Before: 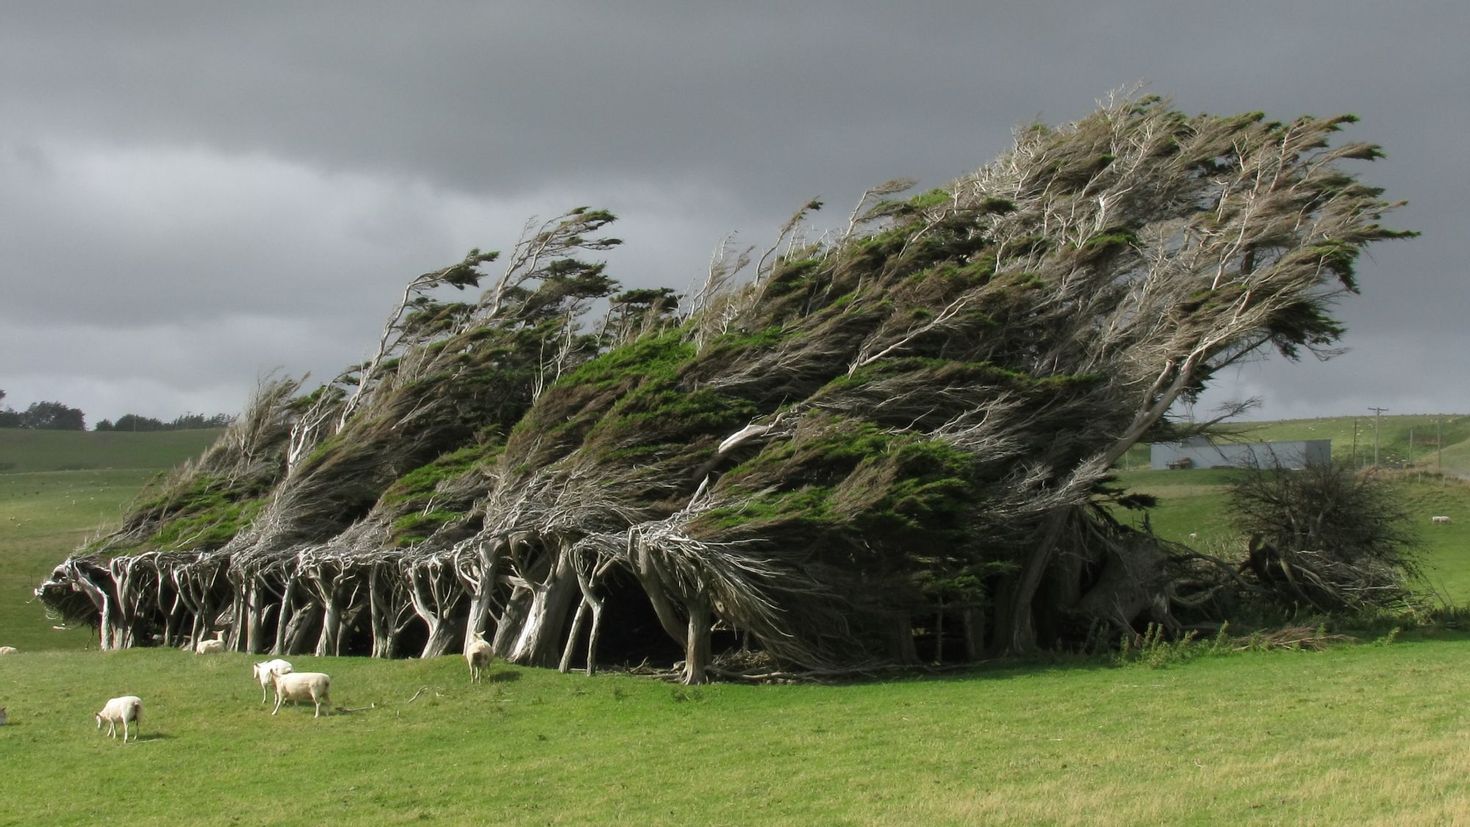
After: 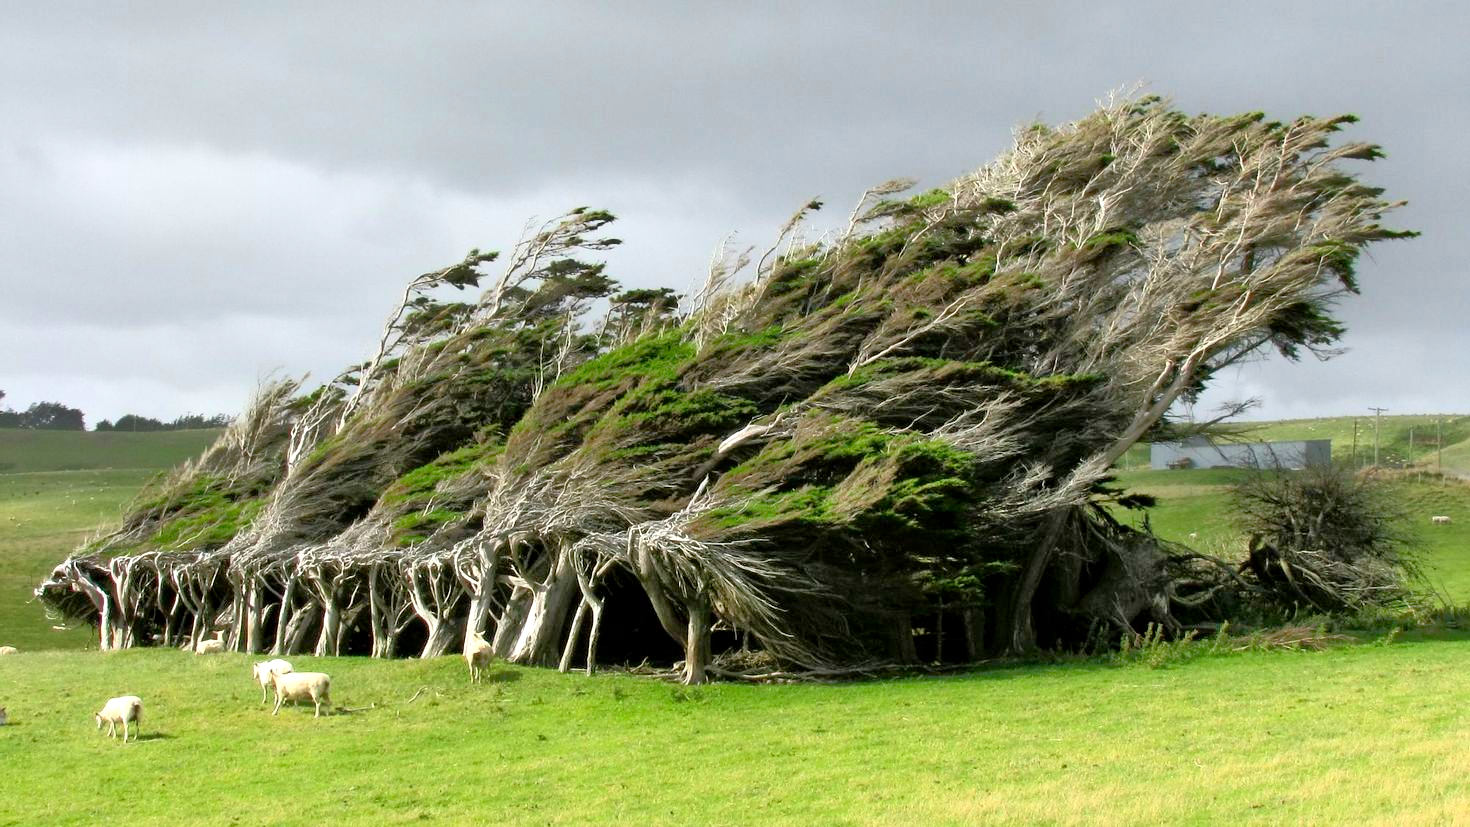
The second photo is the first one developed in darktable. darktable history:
exposure: black level correction 0.005, exposure 0.409 EV, compensate highlight preservation false
tone equalizer: -8 EV -0.52 EV, -7 EV -0.306 EV, -6 EV -0.105 EV, -5 EV 0.378 EV, -4 EV 0.957 EV, -3 EV 0.8 EV, -2 EV -0.009 EV, -1 EV 0.123 EV, +0 EV -0.031 EV
contrast brightness saturation: contrast 0.228, brightness 0.113, saturation 0.287
